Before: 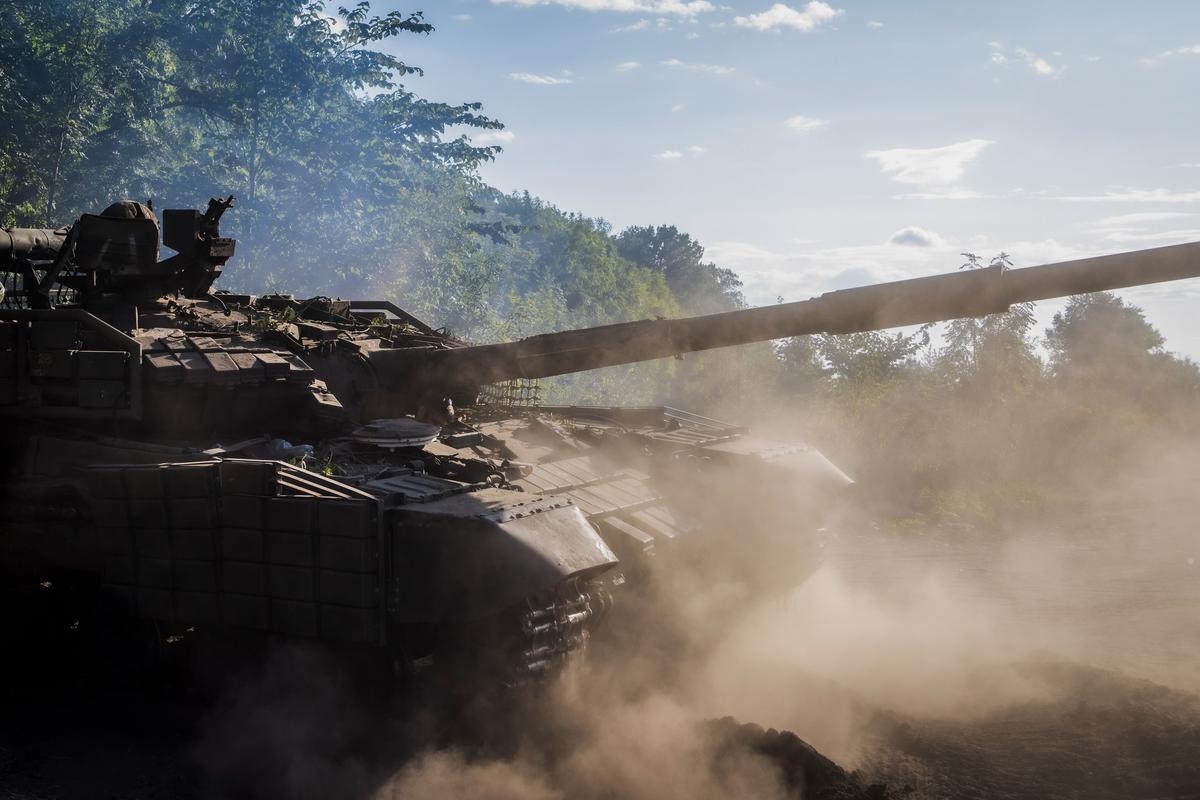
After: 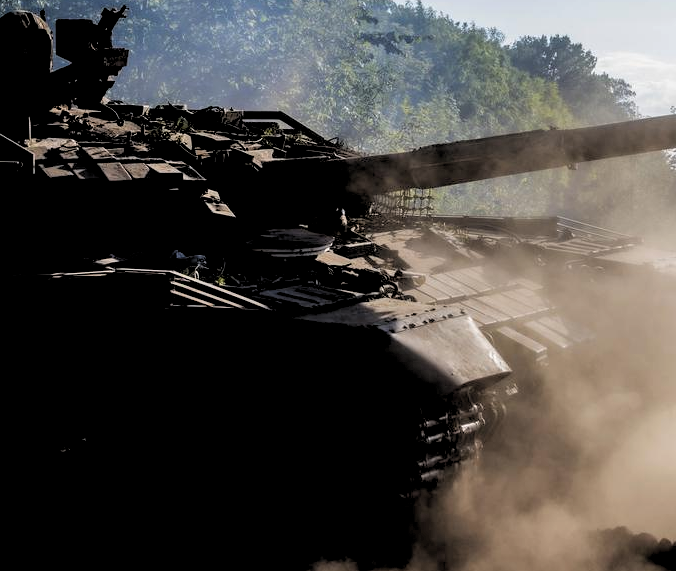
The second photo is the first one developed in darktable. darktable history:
crop: left 8.966%, top 23.852%, right 34.699%, bottom 4.703%
rgb levels: levels [[0.034, 0.472, 0.904], [0, 0.5, 1], [0, 0.5, 1]]
